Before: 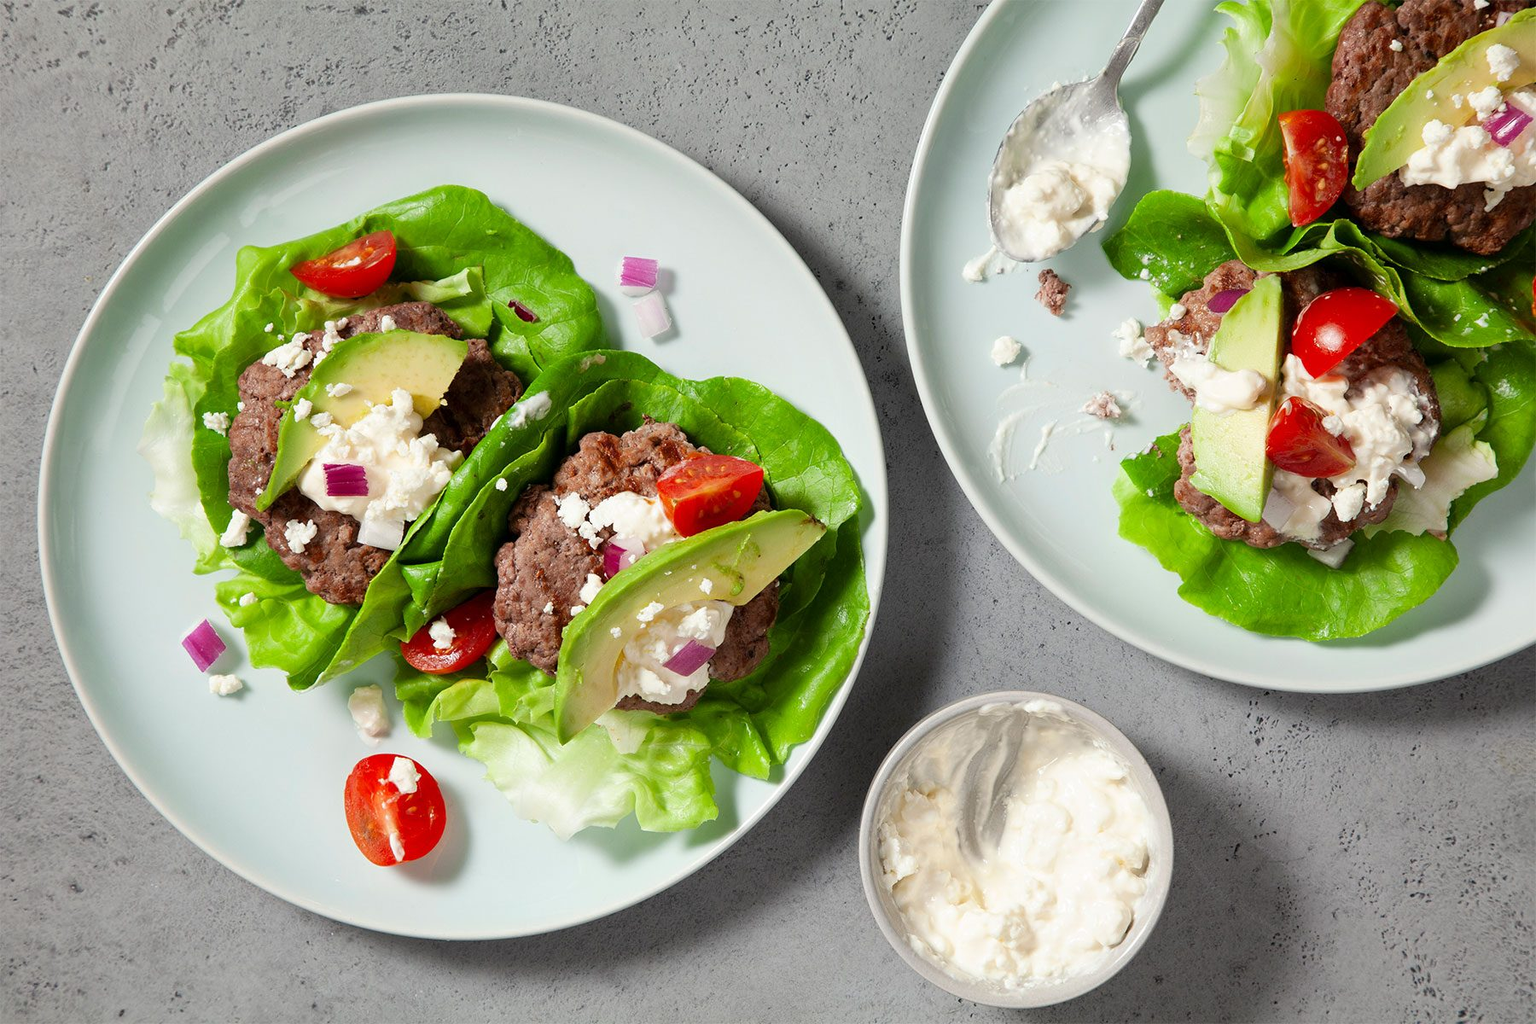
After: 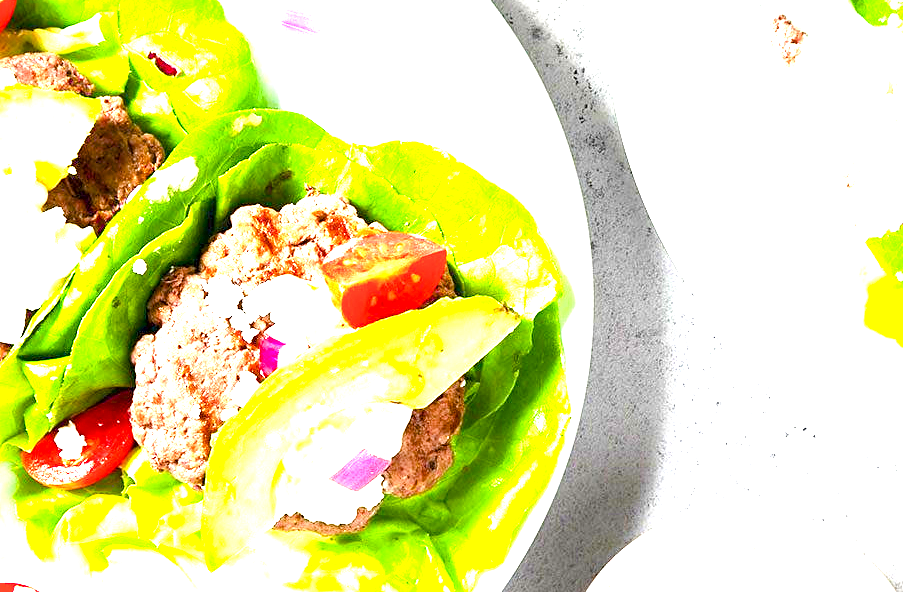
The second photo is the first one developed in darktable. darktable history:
exposure: exposure 3.028 EV, compensate exposure bias true, compensate highlight preservation false
sharpen: amount 0.204
color balance rgb: linear chroma grading › global chroma 15.555%, perceptual saturation grading › global saturation 20%, perceptual saturation grading › highlights -25.081%, perceptual saturation grading › shadows 24.422%, global vibrance 9.541%
crop: left 24.929%, top 25.095%, right 24.872%, bottom 25.541%
